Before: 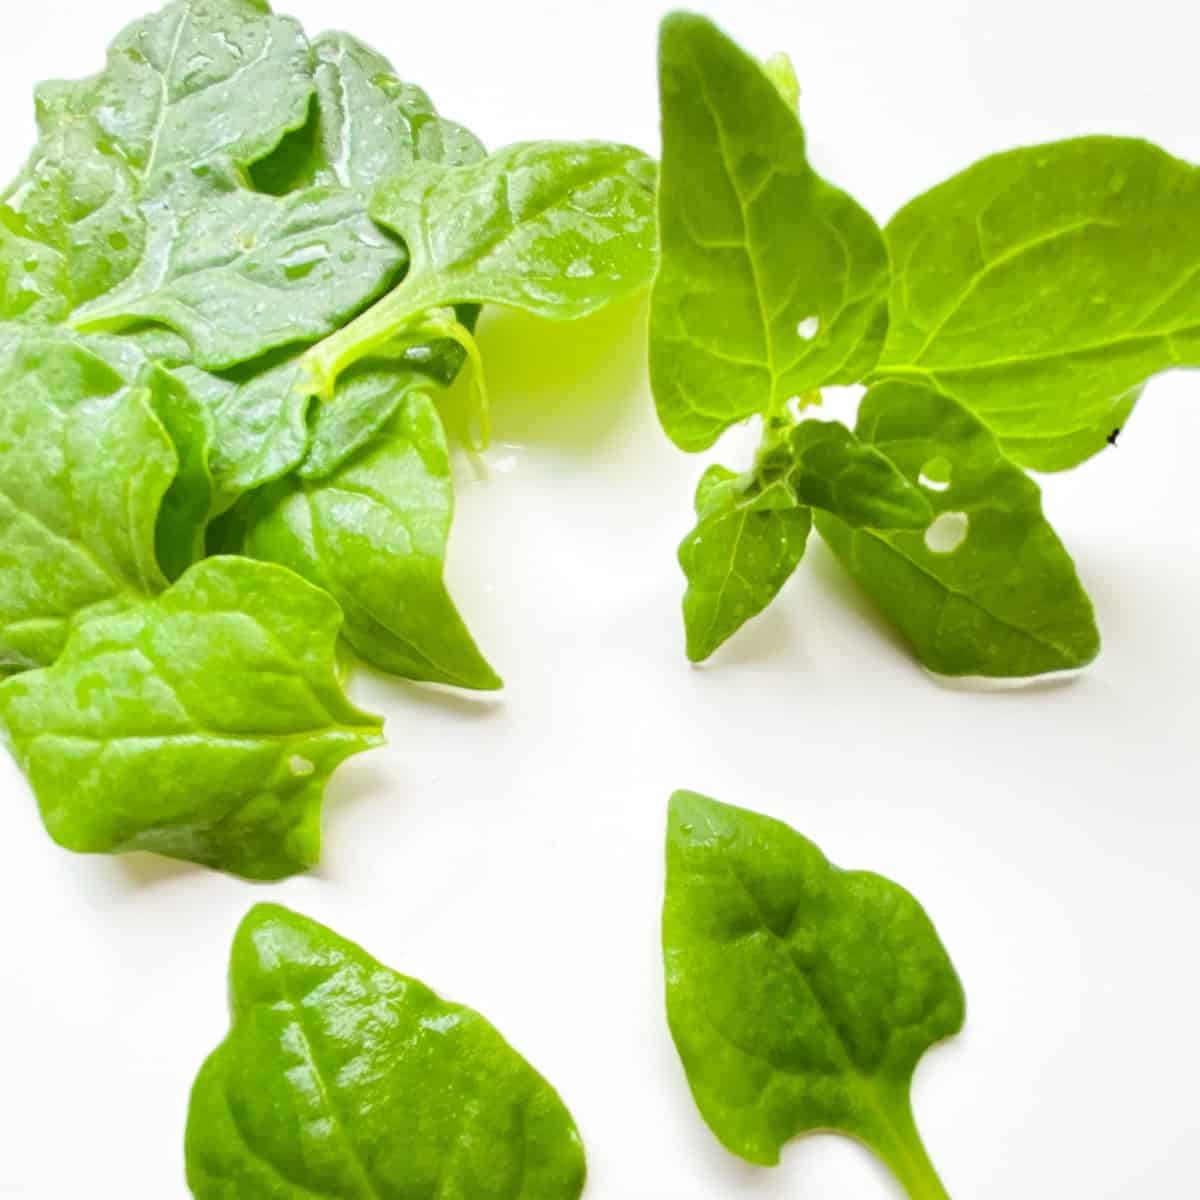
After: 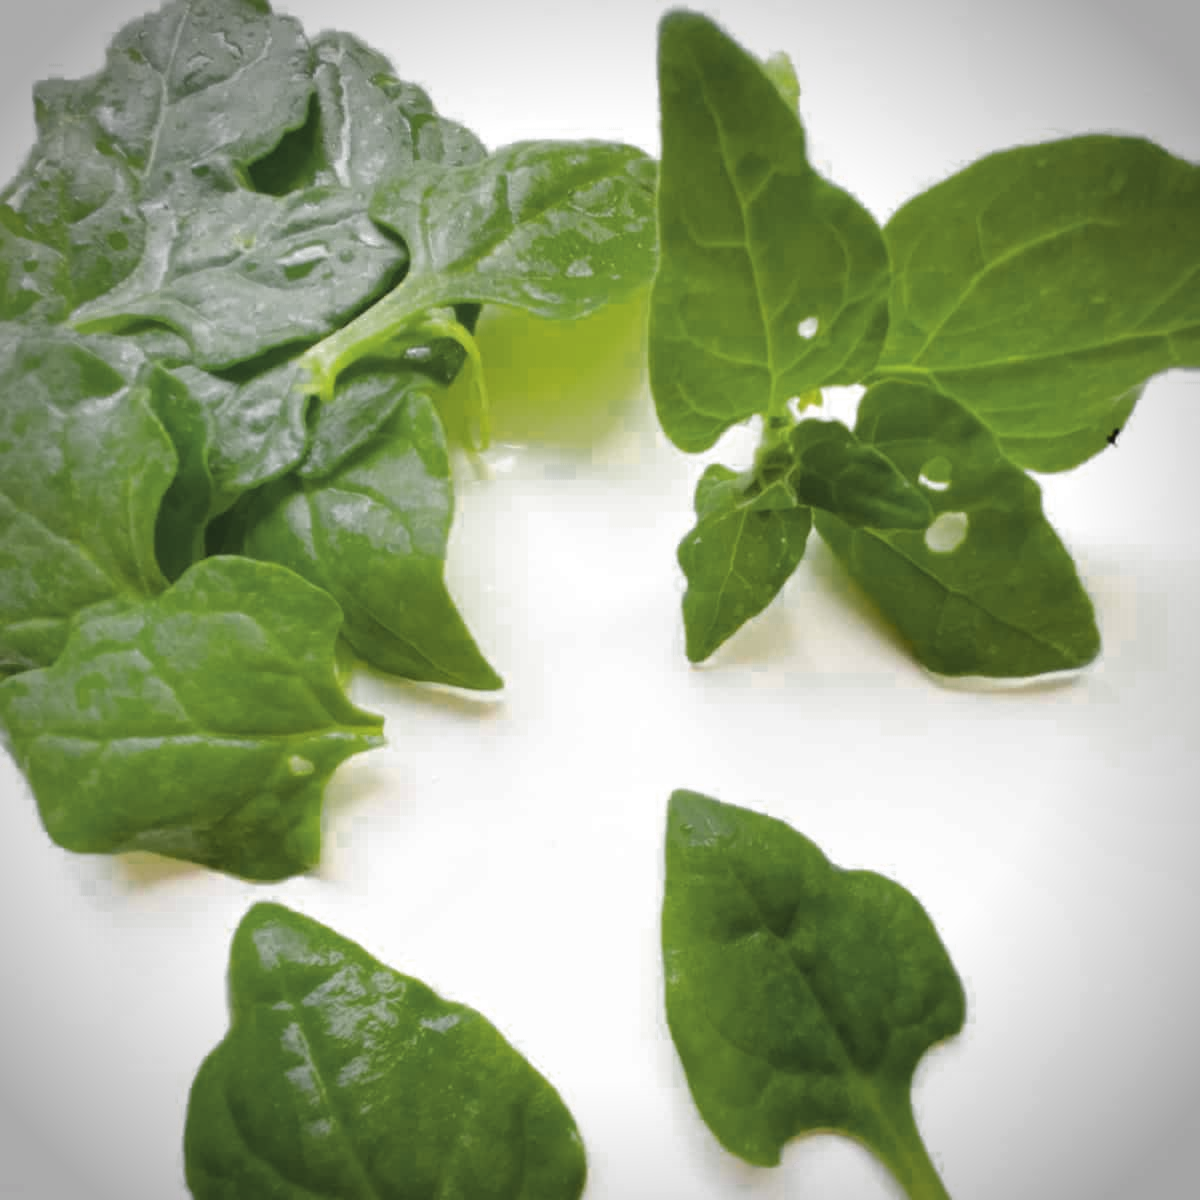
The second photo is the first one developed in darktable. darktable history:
vignetting: brightness -0.58, saturation -0.113
color zones: curves: ch0 [(0.035, 0.242) (0.25, 0.5) (0.384, 0.214) (0.488, 0.255) (0.75, 0.5)]; ch1 [(0.063, 0.379) (0.25, 0.5) (0.354, 0.201) (0.489, 0.085) (0.729, 0.271)]; ch2 [(0.25, 0.5) (0.38, 0.517) (0.442, 0.51) (0.735, 0.456)]
